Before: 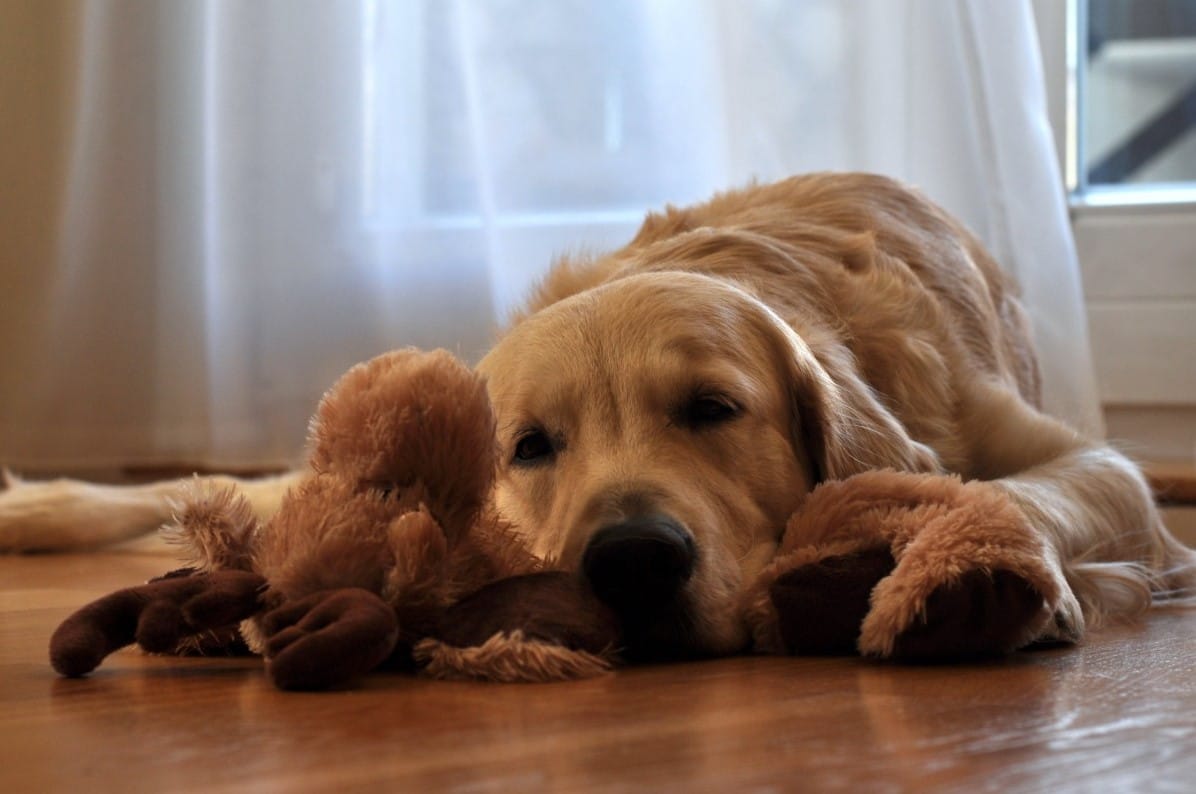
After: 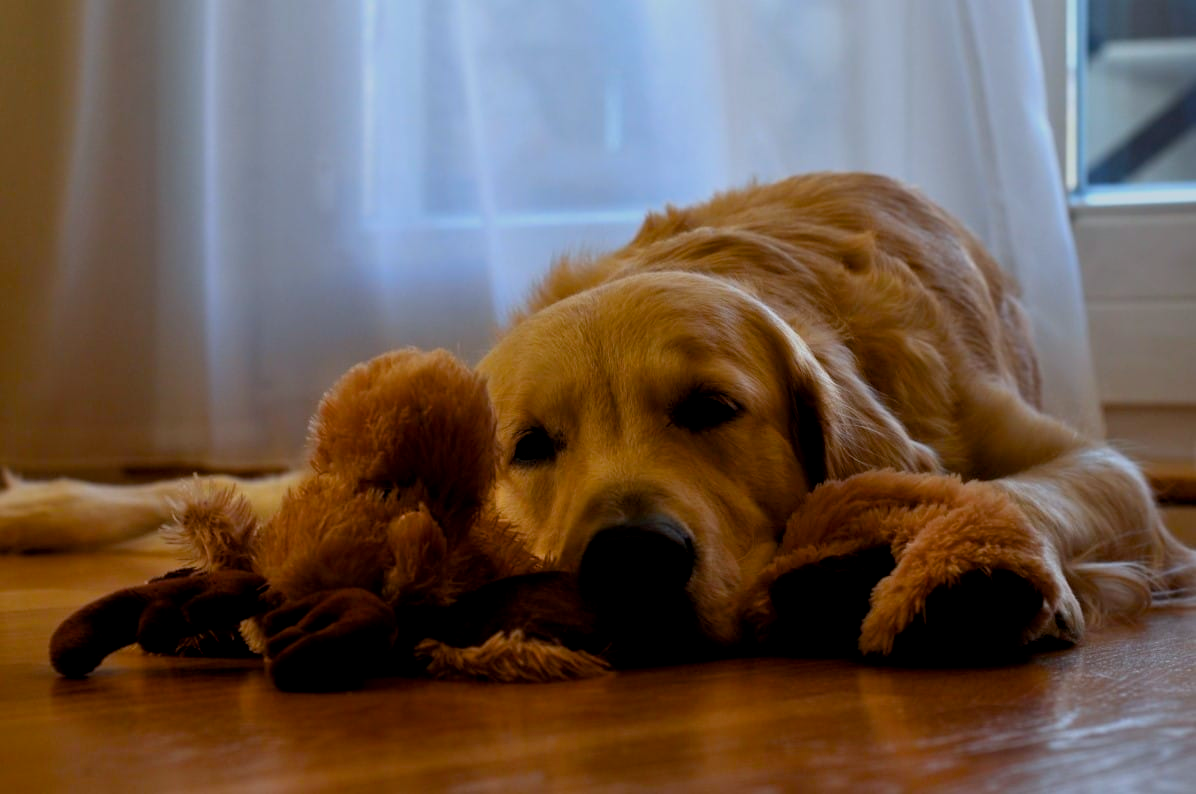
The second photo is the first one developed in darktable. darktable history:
white balance: red 0.976, blue 1.04
exposure: black level correction 0.009, exposure -0.637 EV, compensate highlight preservation false
tone equalizer: on, module defaults
color balance rgb: linear chroma grading › global chroma 15%, perceptual saturation grading › global saturation 30%
